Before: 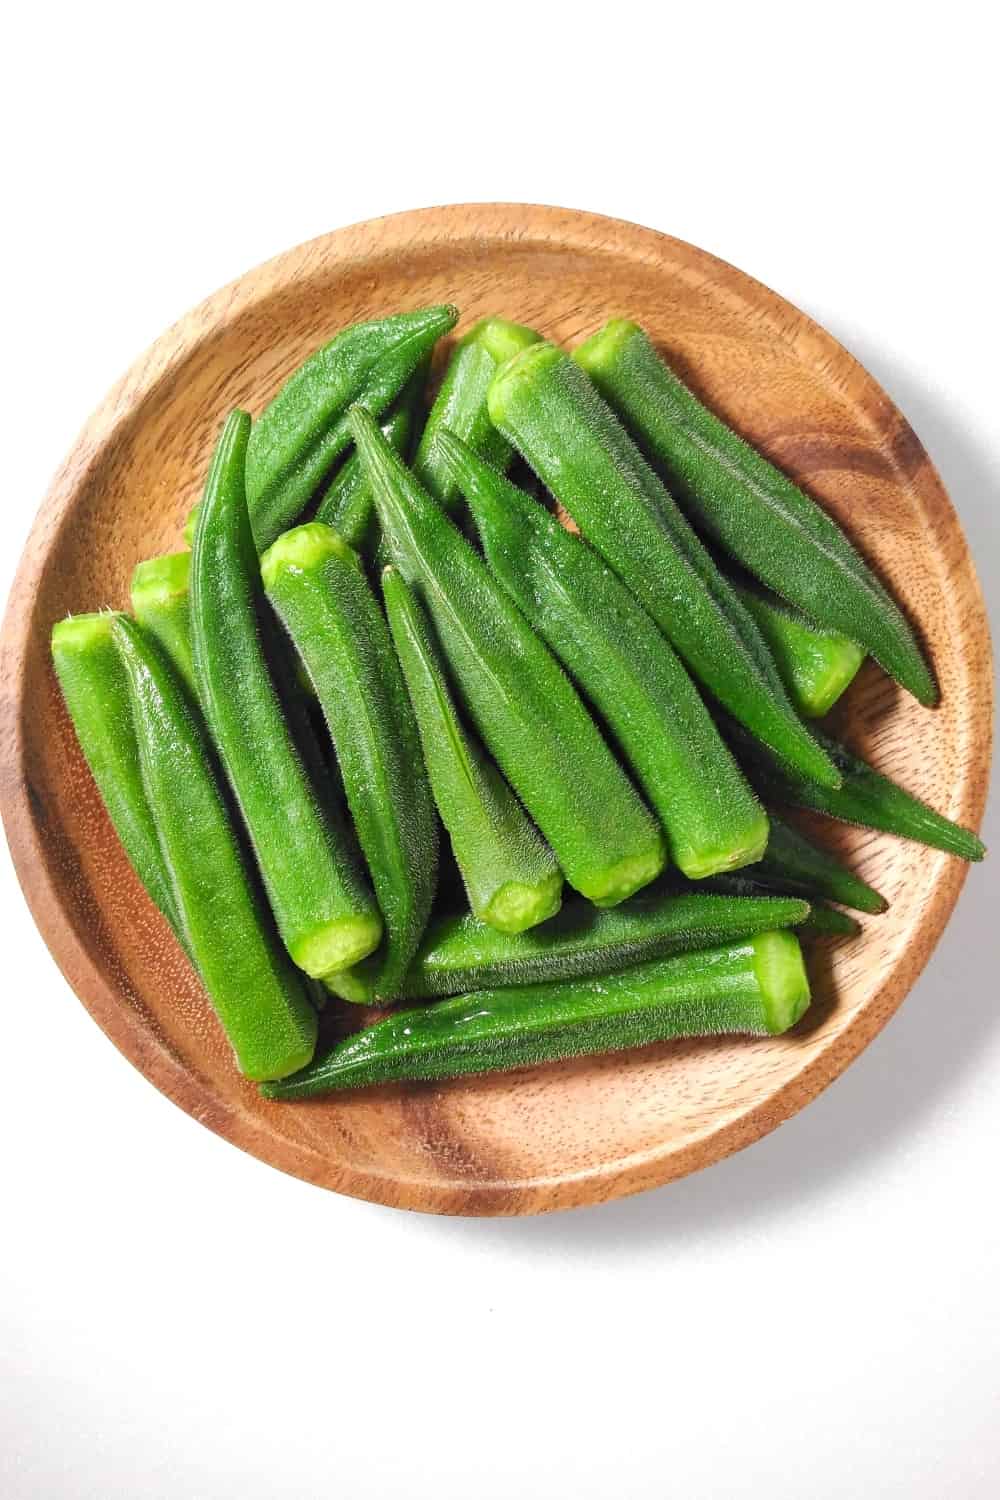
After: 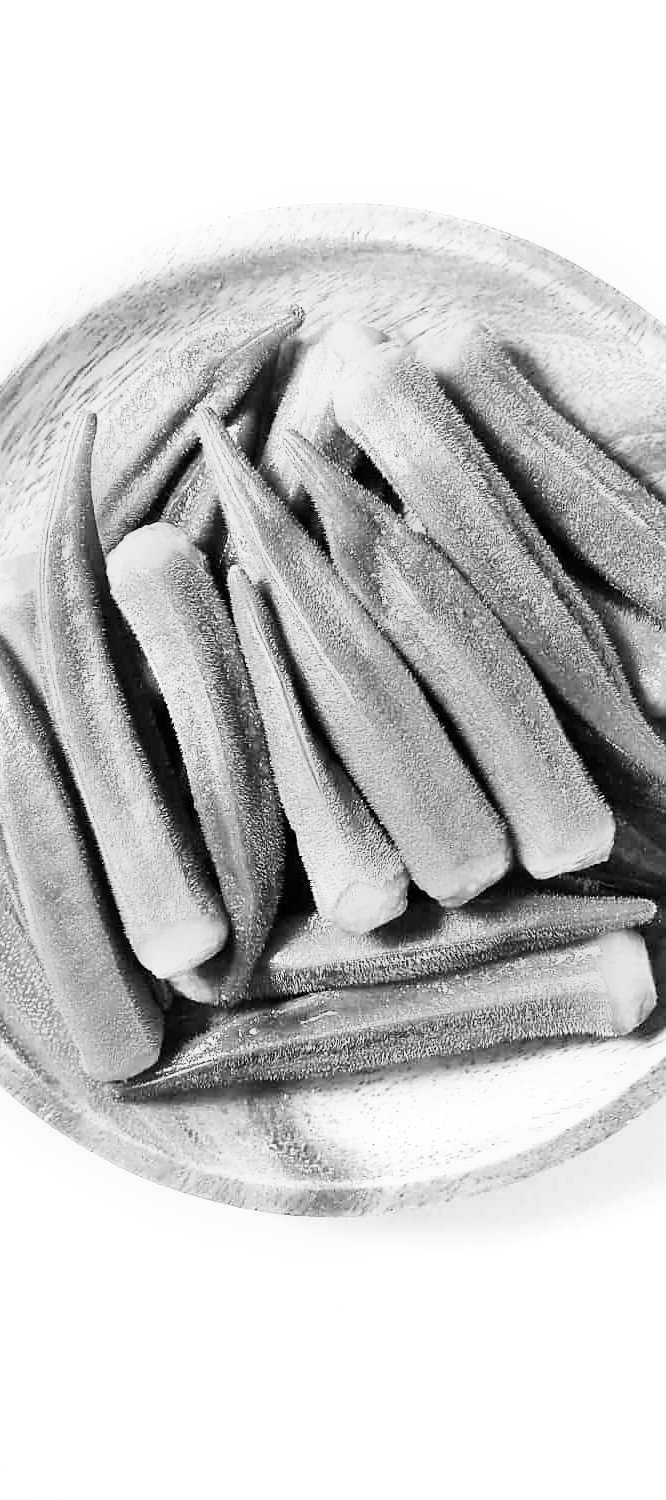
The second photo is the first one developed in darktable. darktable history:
white balance: red 1.05, blue 1.072
sharpen: radius 1.864, amount 0.398, threshold 1.271
base curve: curves: ch0 [(0, 0) (0.007, 0.004) (0.027, 0.03) (0.046, 0.07) (0.207, 0.54) (0.442, 0.872) (0.673, 0.972) (1, 1)], preserve colors none
crop: left 15.419%, right 17.914%
monochrome: size 1
local contrast: mode bilateral grid, contrast 20, coarseness 50, detail 120%, midtone range 0.2
velvia: strength 75%
tone equalizer: on, module defaults
